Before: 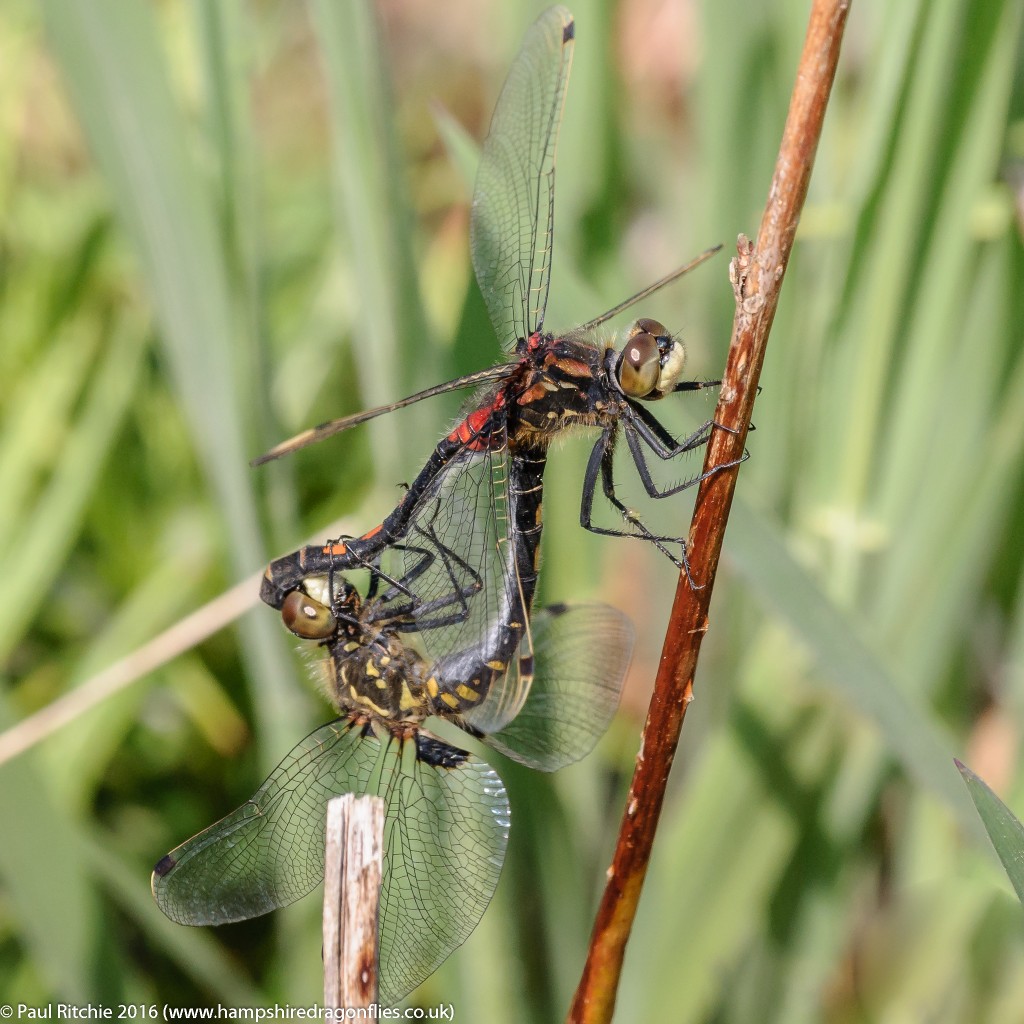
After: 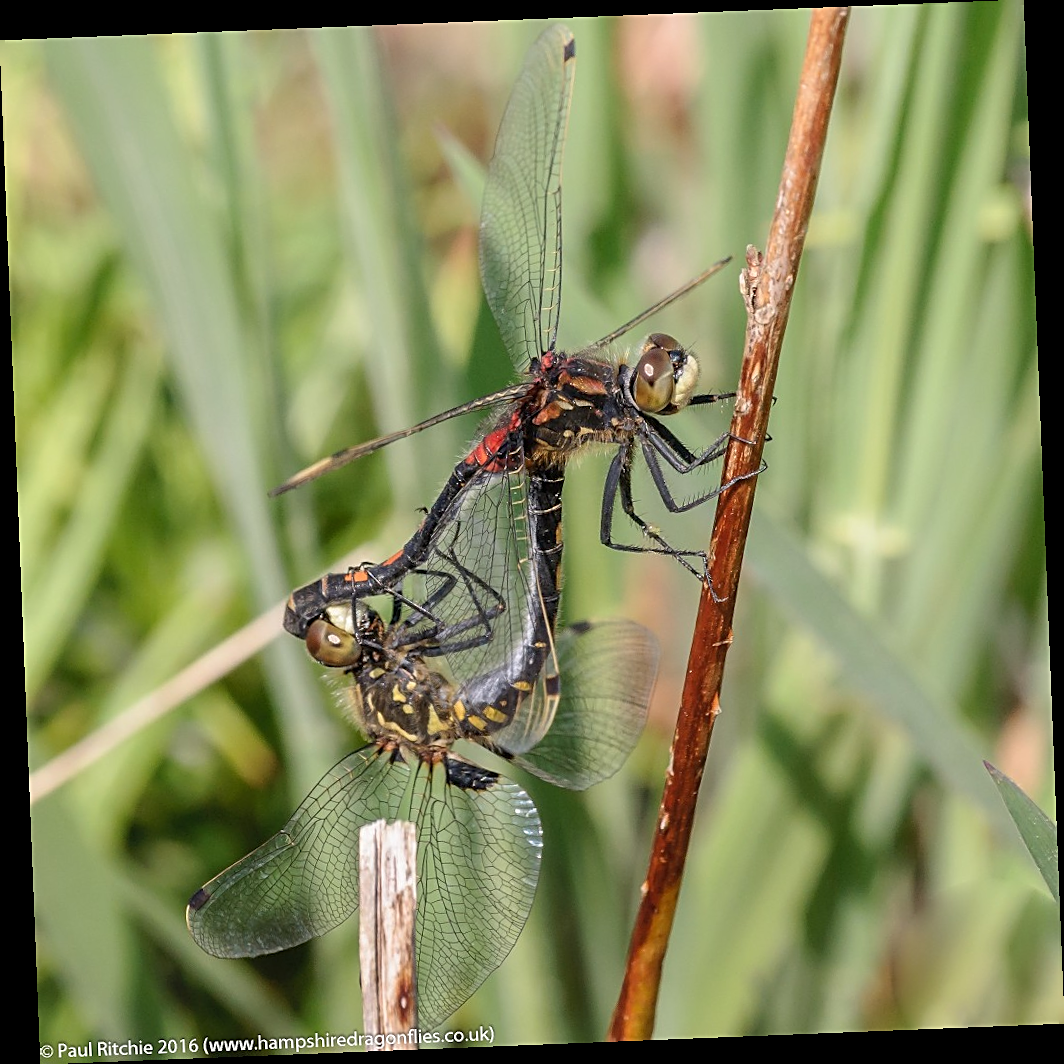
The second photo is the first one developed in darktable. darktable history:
sharpen: amount 0.478
shadows and highlights: shadows 43.06, highlights 6.94
rotate and perspective: rotation -2.29°, automatic cropping off
